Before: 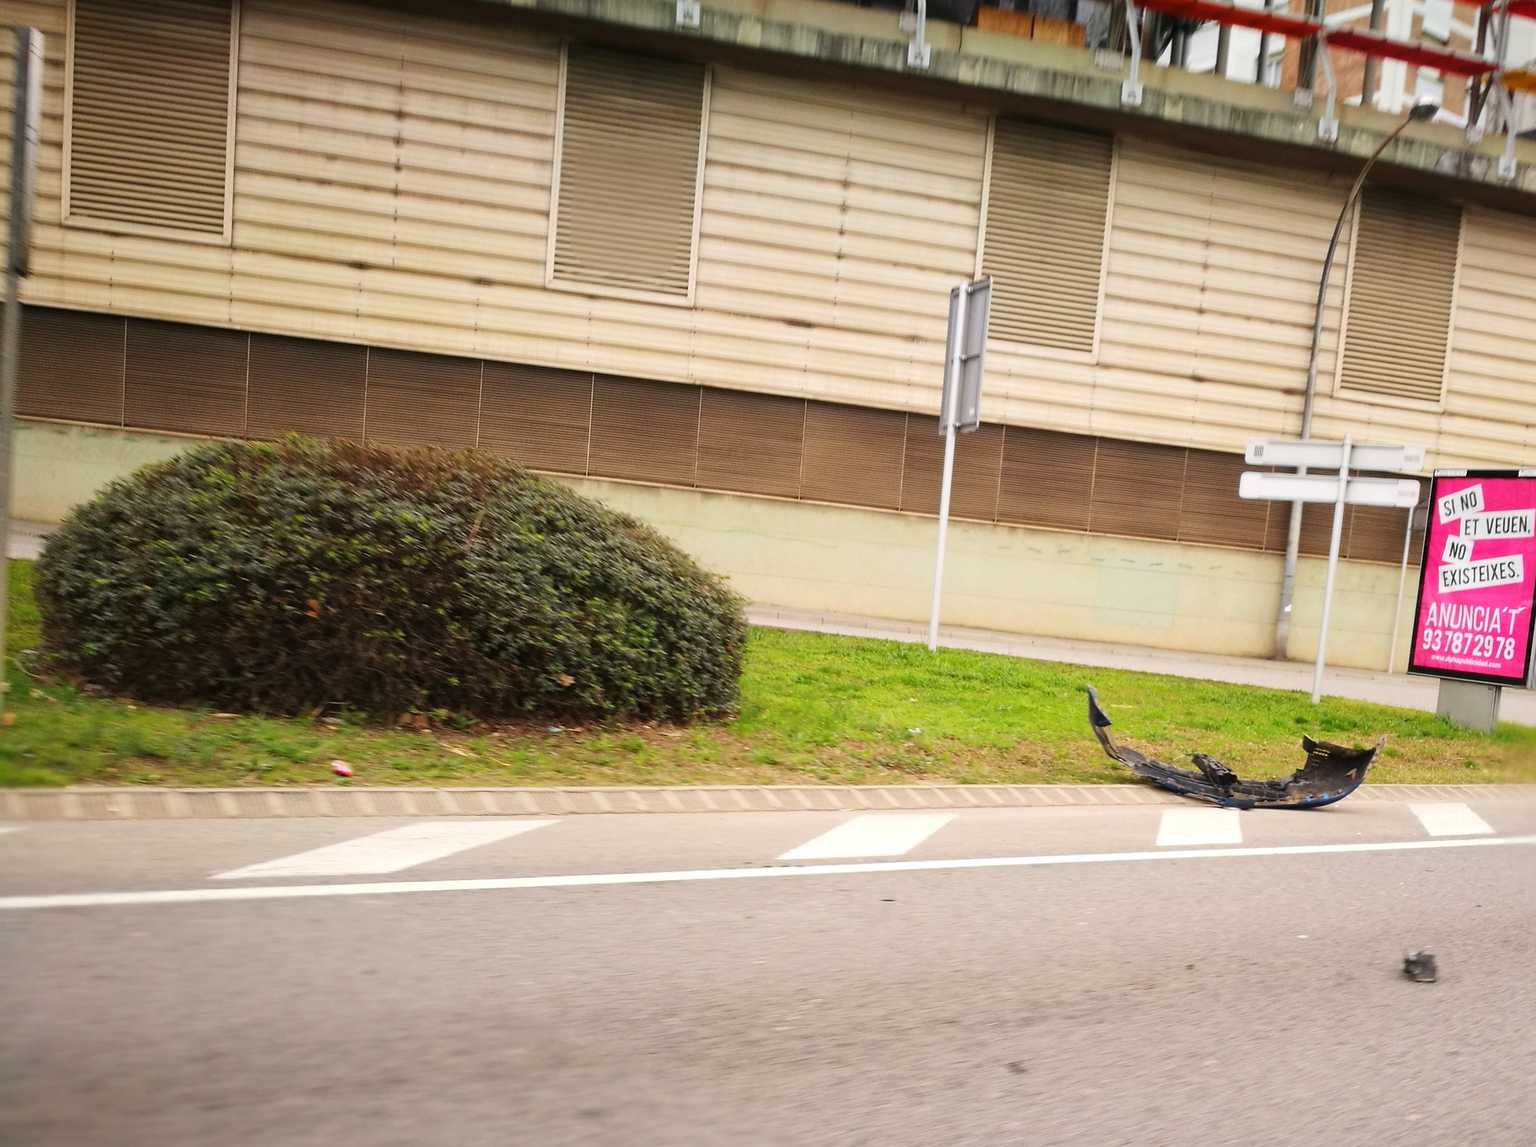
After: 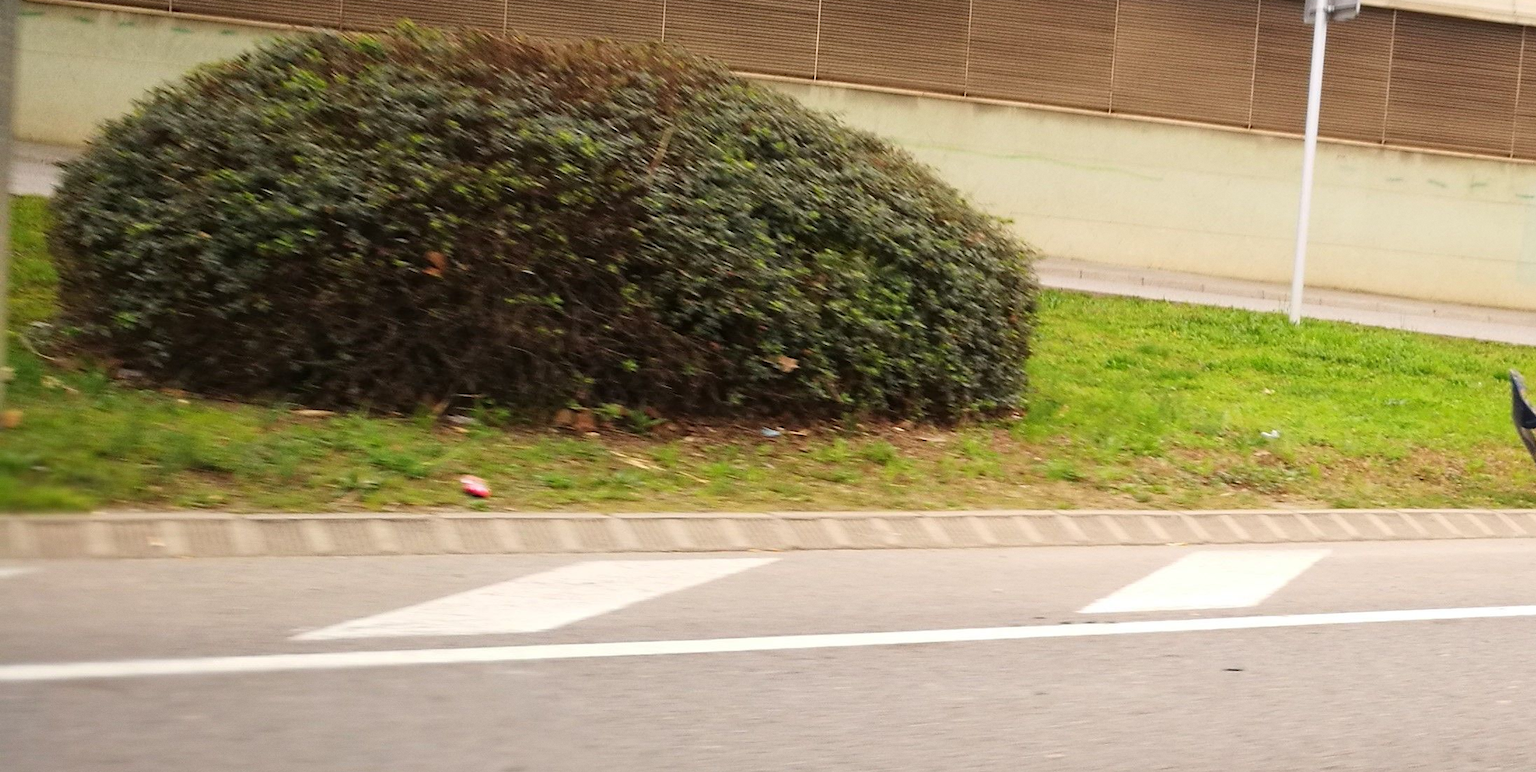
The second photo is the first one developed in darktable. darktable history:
crop: top 36.498%, right 27.964%, bottom 14.995%
grain: coarseness 0.09 ISO, strength 10%
